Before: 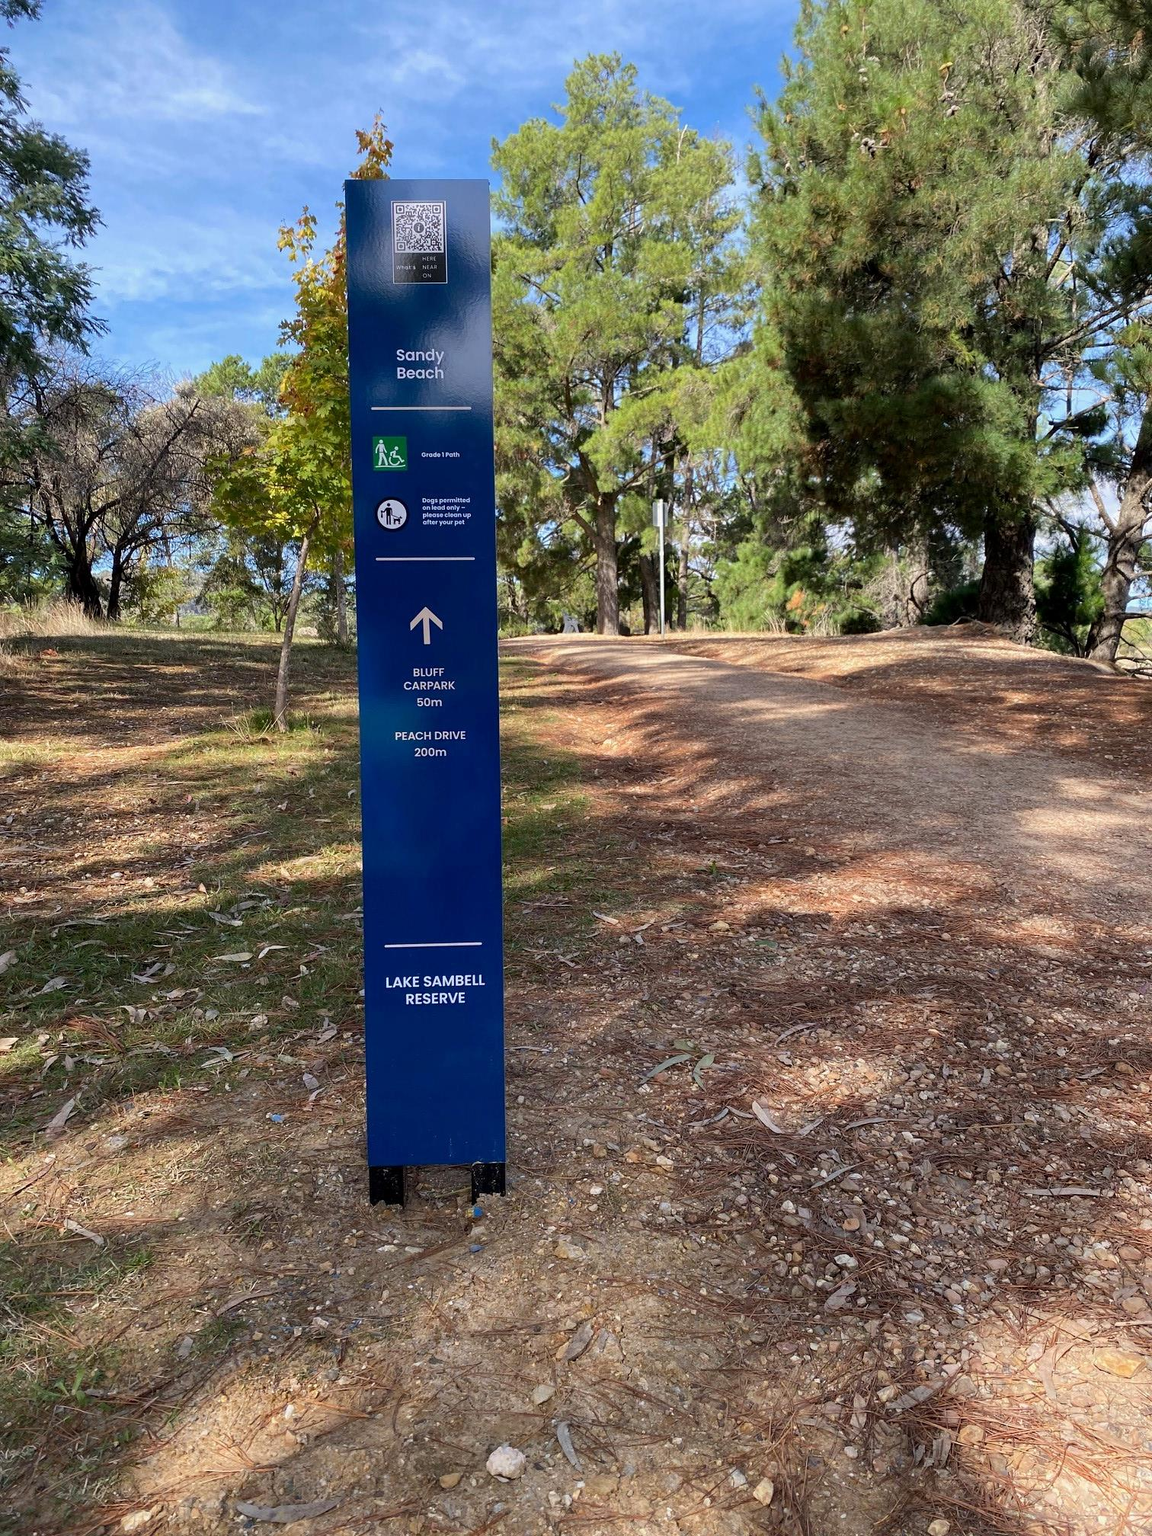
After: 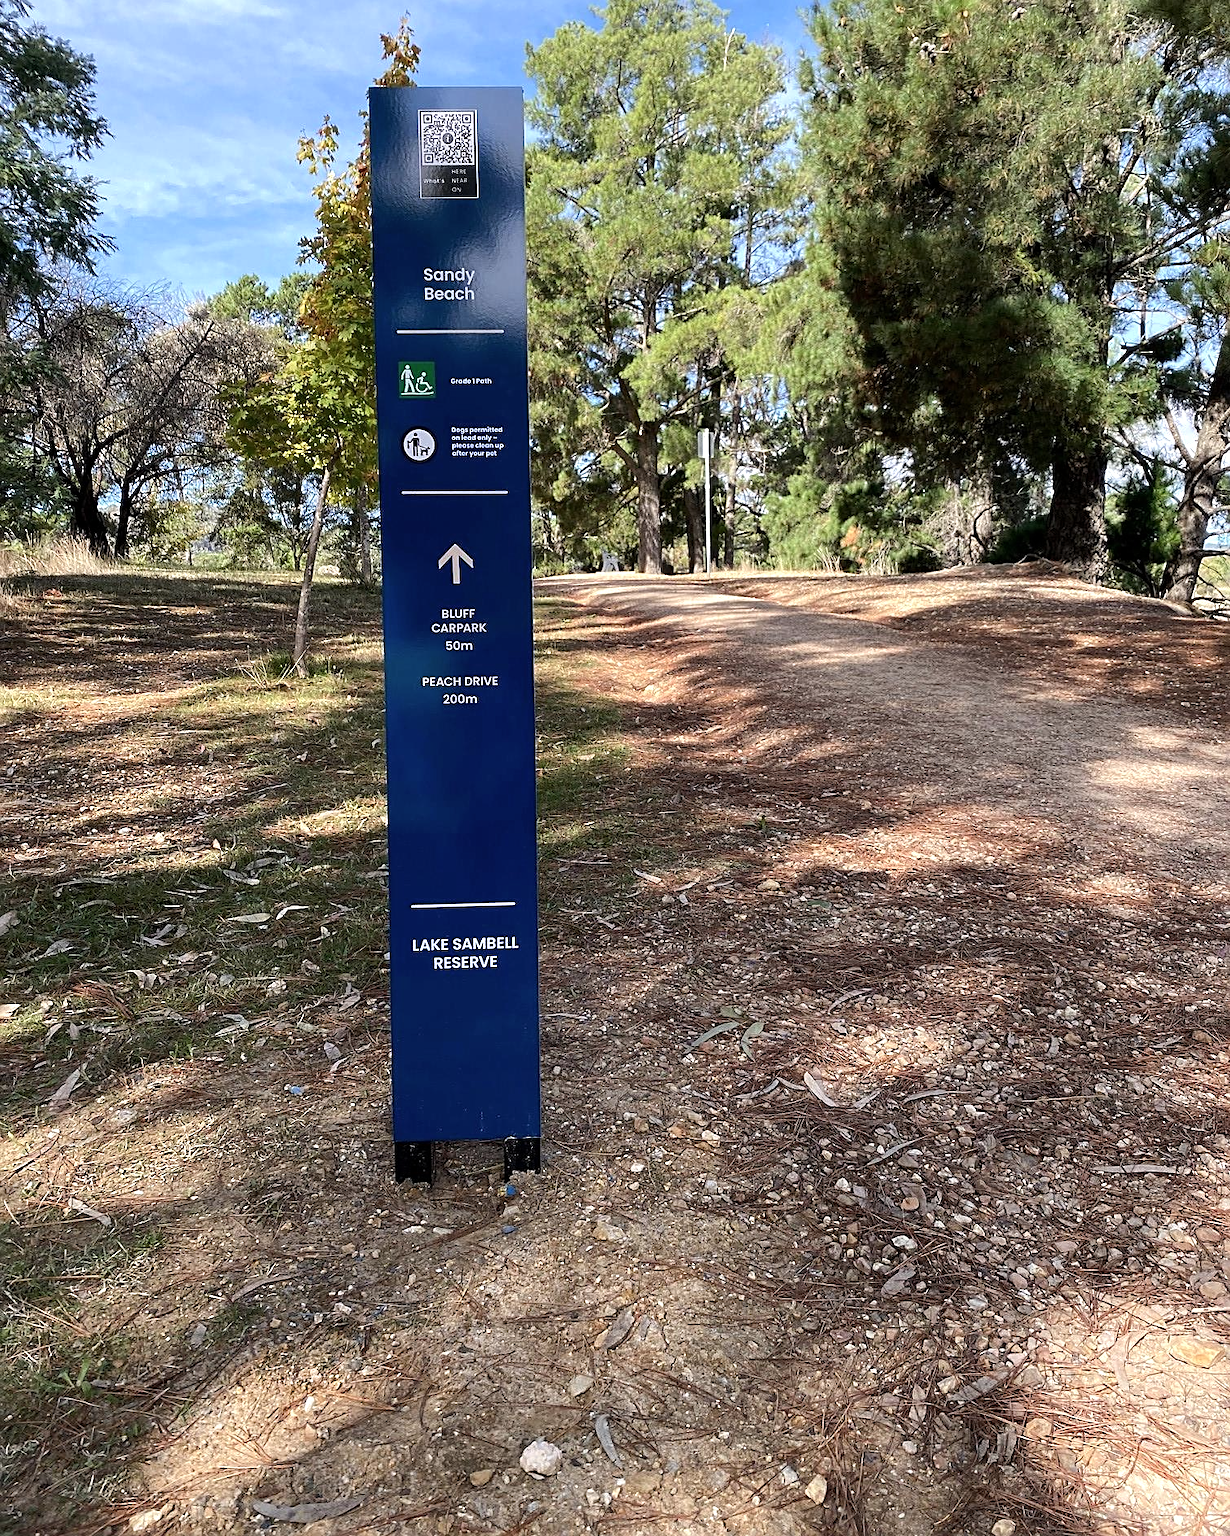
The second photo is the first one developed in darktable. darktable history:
sharpen: on, module defaults
crop and rotate: top 6.414%
color balance rgb: power › hue 326.26°, perceptual saturation grading › global saturation -2.216%, perceptual saturation grading › highlights -7.779%, perceptual saturation grading › mid-tones 7.487%, perceptual saturation grading › shadows 4.509%, global vibrance -23.126%
tone equalizer: -8 EV -0.4 EV, -7 EV -0.427 EV, -6 EV -0.334 EV, -5 EV -0.213 EV, -3 EV 0.235 EV, -2 EV 0.335 EV, -1 EV 0.411 EV, +0 EV 0.406 EV, edges refinement/feathering 500, mask exposure compensation -1.57 EV, preserve details no
